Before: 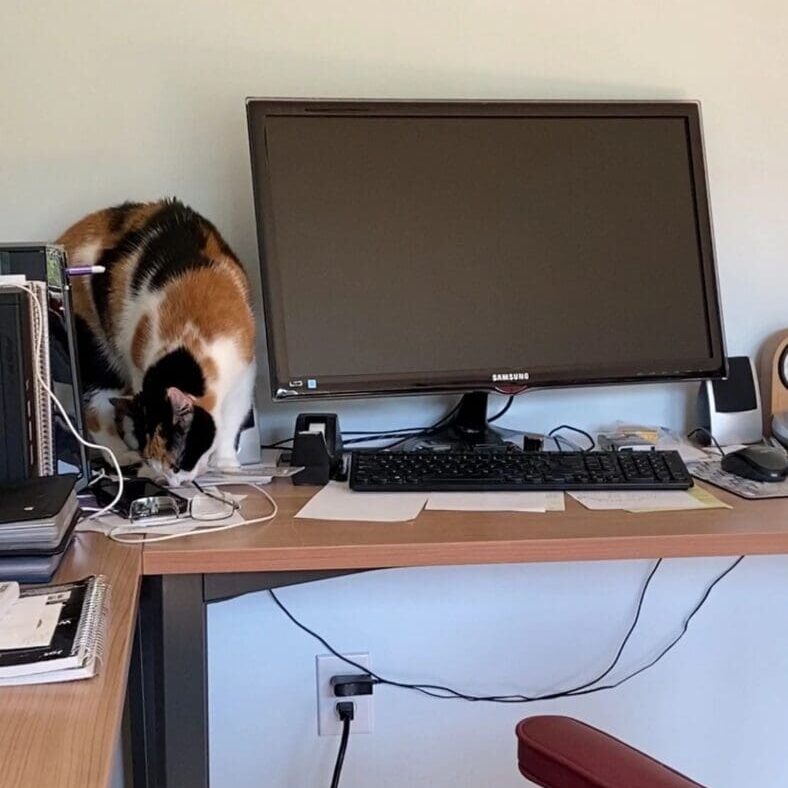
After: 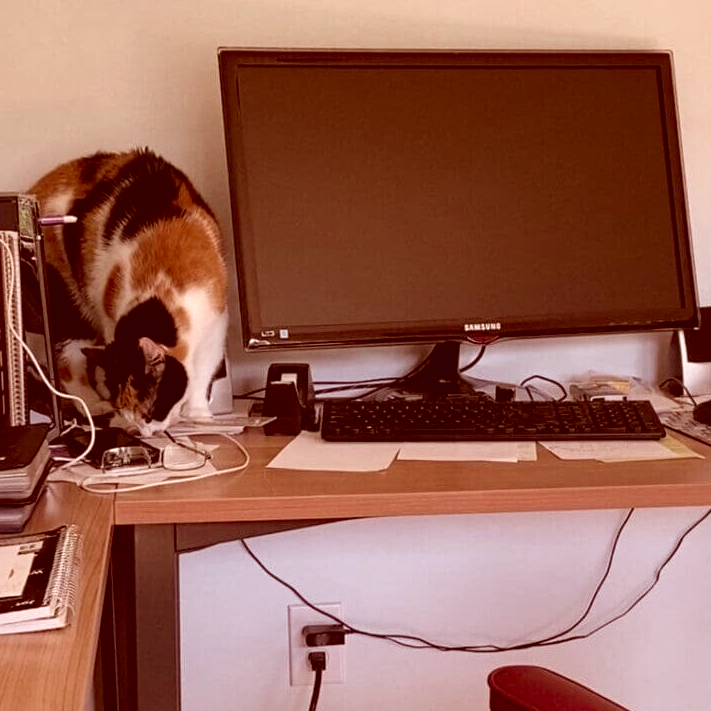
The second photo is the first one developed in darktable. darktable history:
color correction: highlights a* 9.14, highlights b* 9.04, shadows a* 39.97, shadows b* 39.64, saturation 0.787
crop: left 3.581%, top 6.431%, right 6.179%, bottom 3.226%
local contrast: highlights 101%, shadows 102%, detail 119%, midtone range 0.2
shadows and highlights: radius 336.35, shadows 28.96, soften with gaussian
exposure: exposure -0.02 EV, compensate exposure bias true, compensate highlight preservation false
